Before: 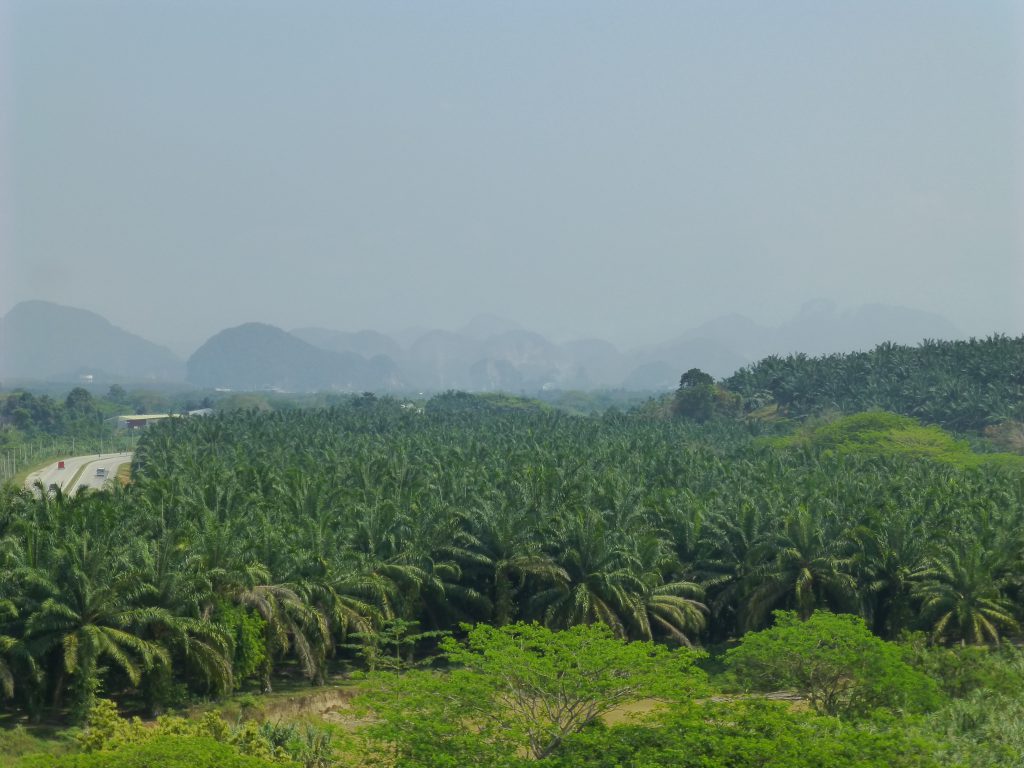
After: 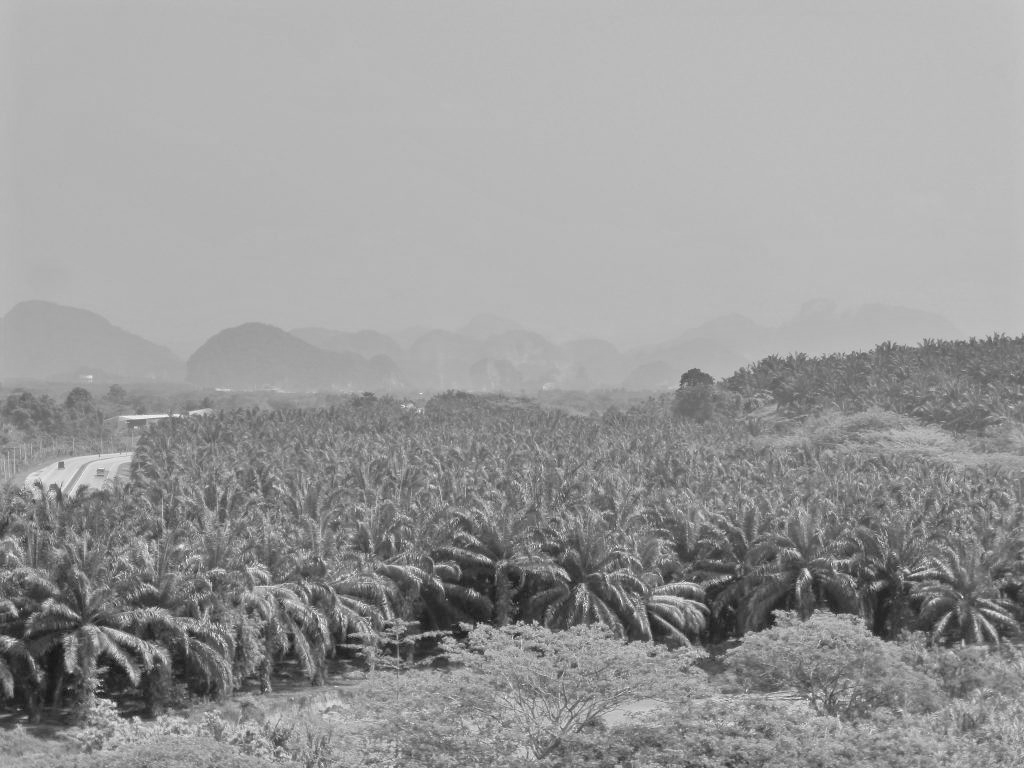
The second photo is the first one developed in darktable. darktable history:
tone equalizer: -7 EV 0.15 EV, -6 EV 0.6 EV, -5 EV 1.15 EV, -4 EV 1.33 EV, -3 EV 1.15 EV, -2 EV 0.6 EV, -1 EV 0.15 EV, mask exposure compensation -0.5 EV
monochrome: on, module defaults
